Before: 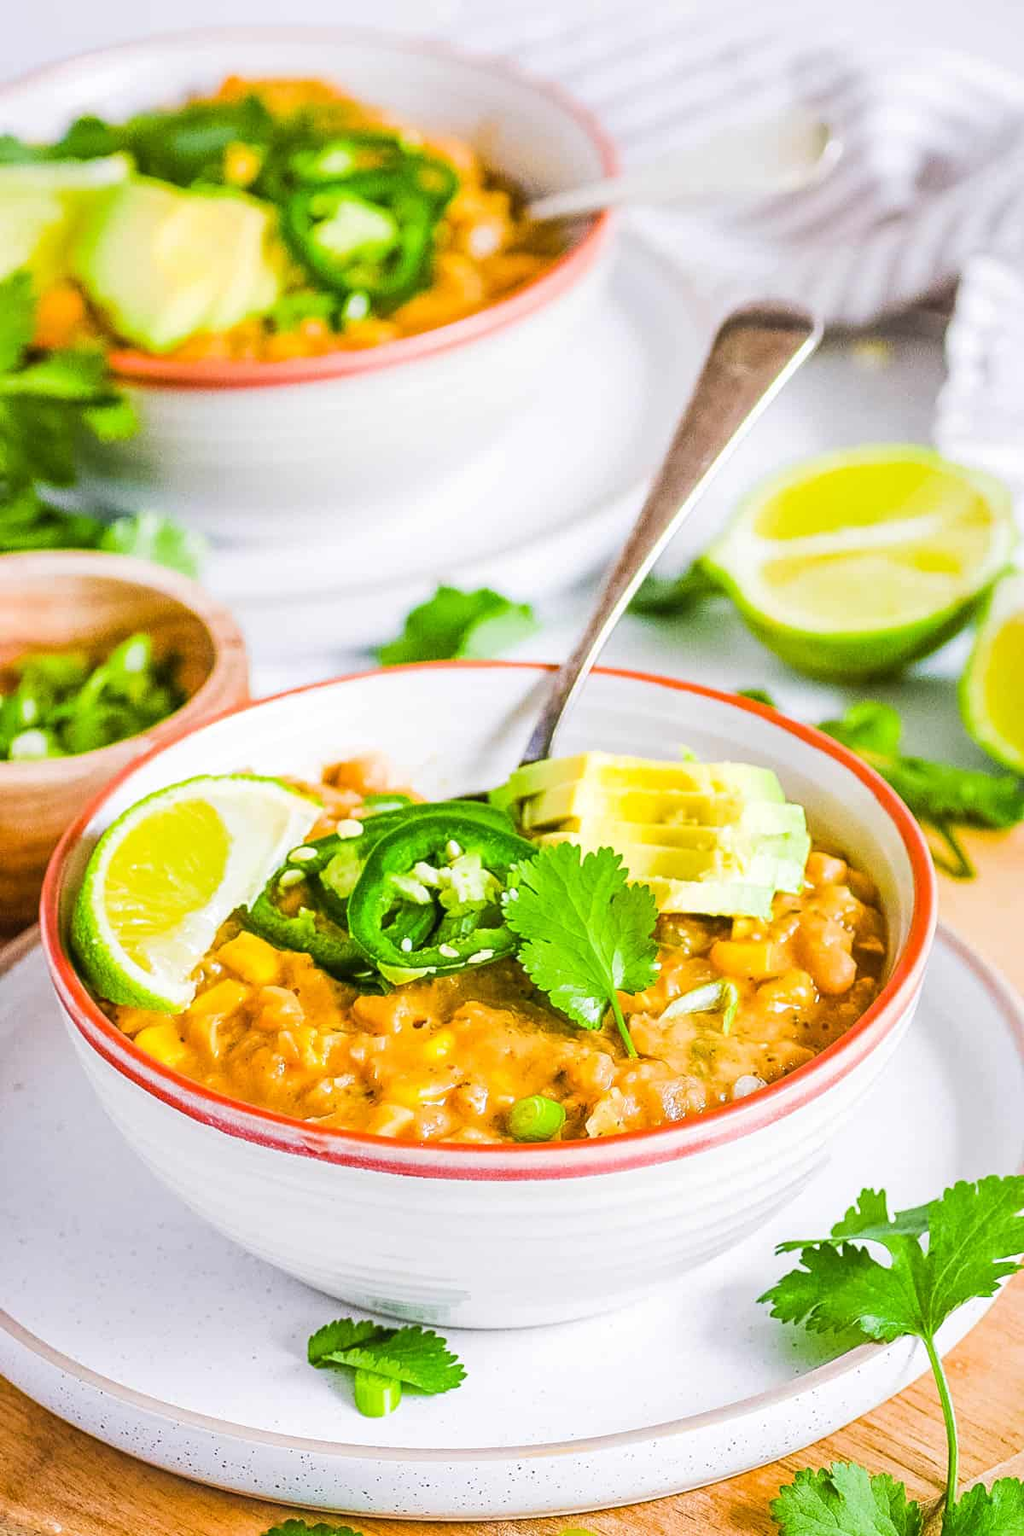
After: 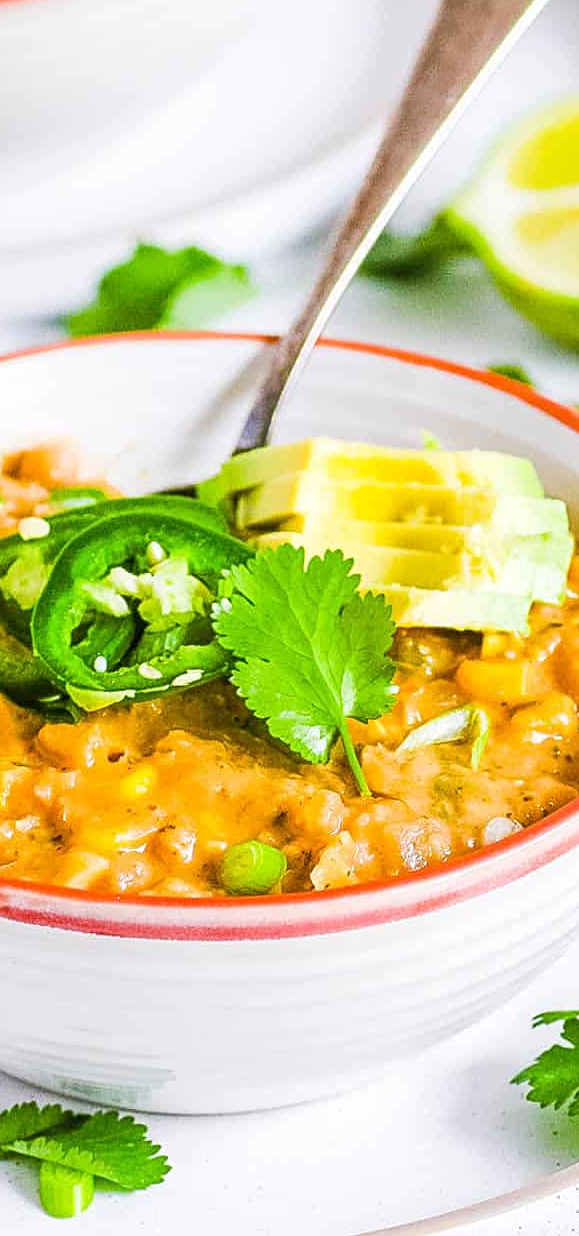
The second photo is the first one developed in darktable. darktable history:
sharpen: amount 0.2
crop: left 31.379%, top 24.658%, right 20.326%, bottom 6.628%
